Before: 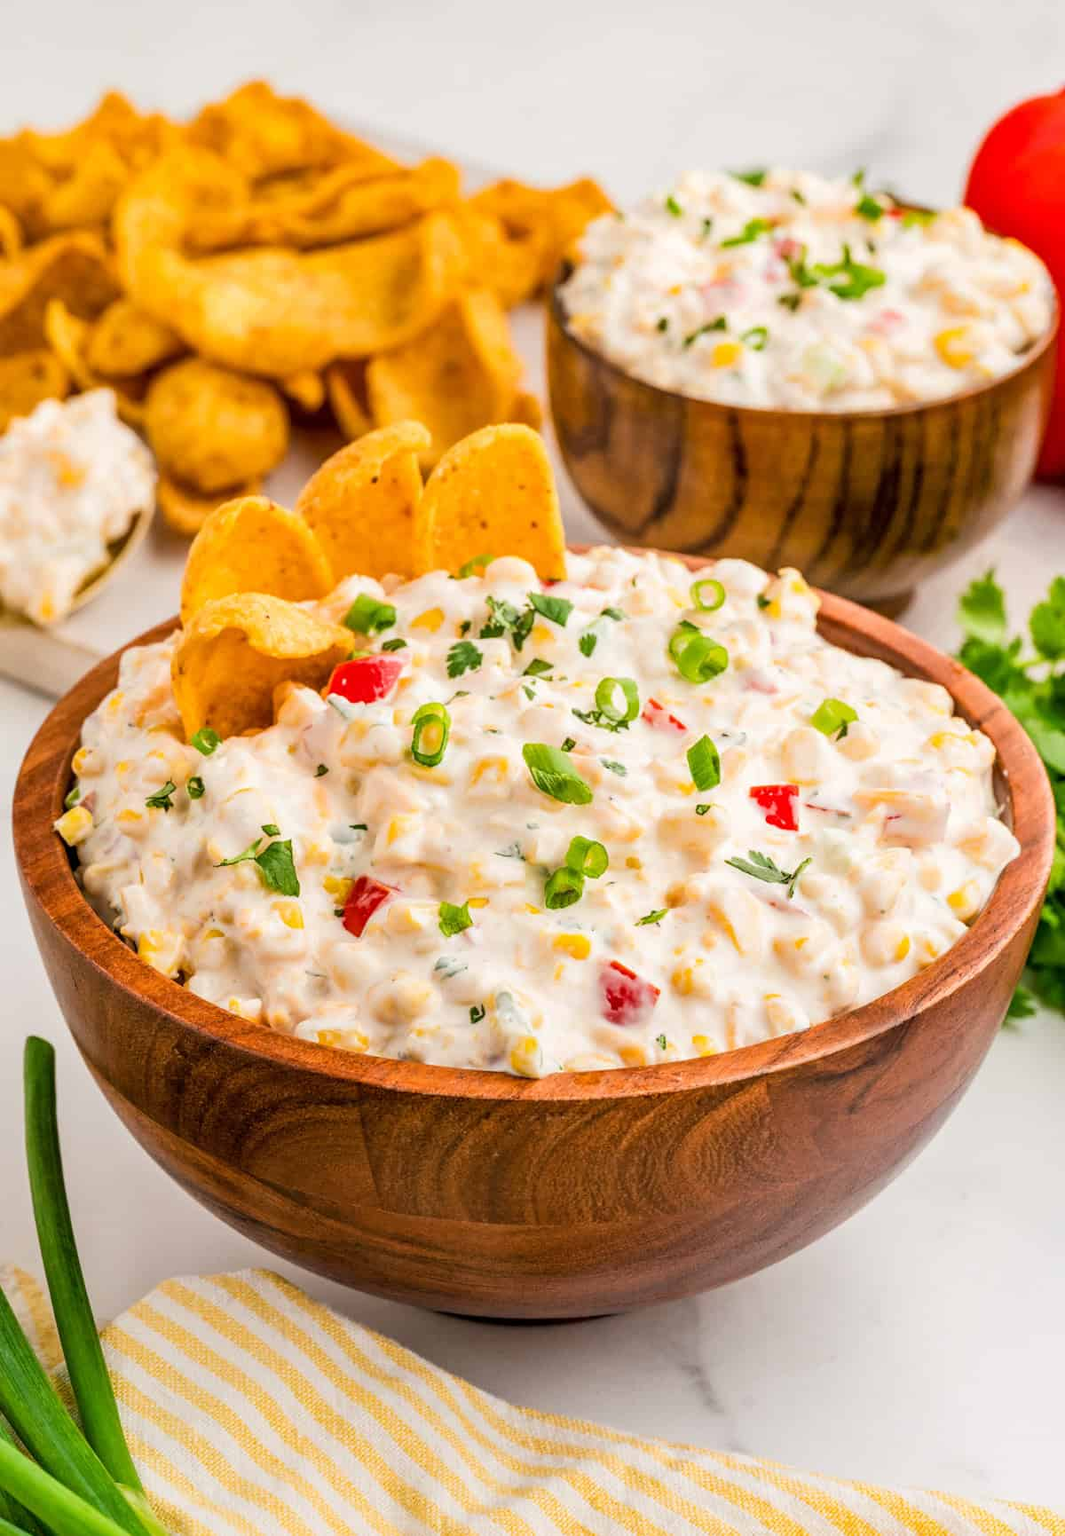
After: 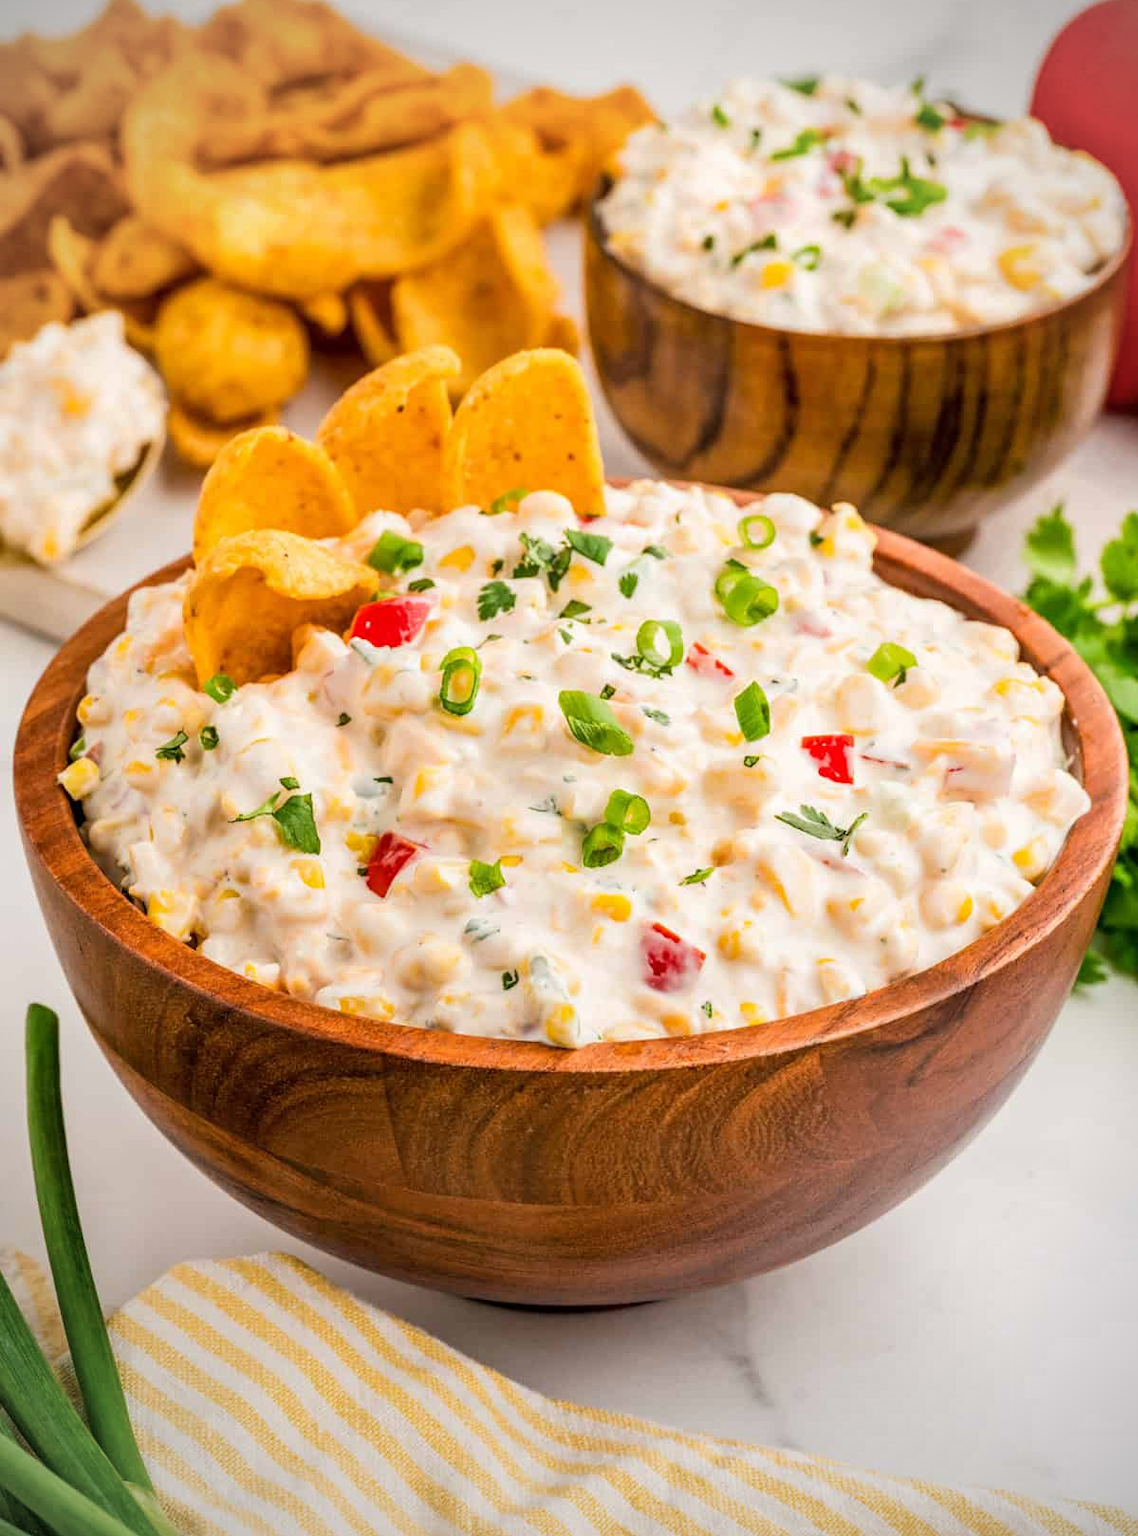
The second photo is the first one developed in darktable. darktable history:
crop and rotate: top 6.455%
vignetting: on, module defaults
